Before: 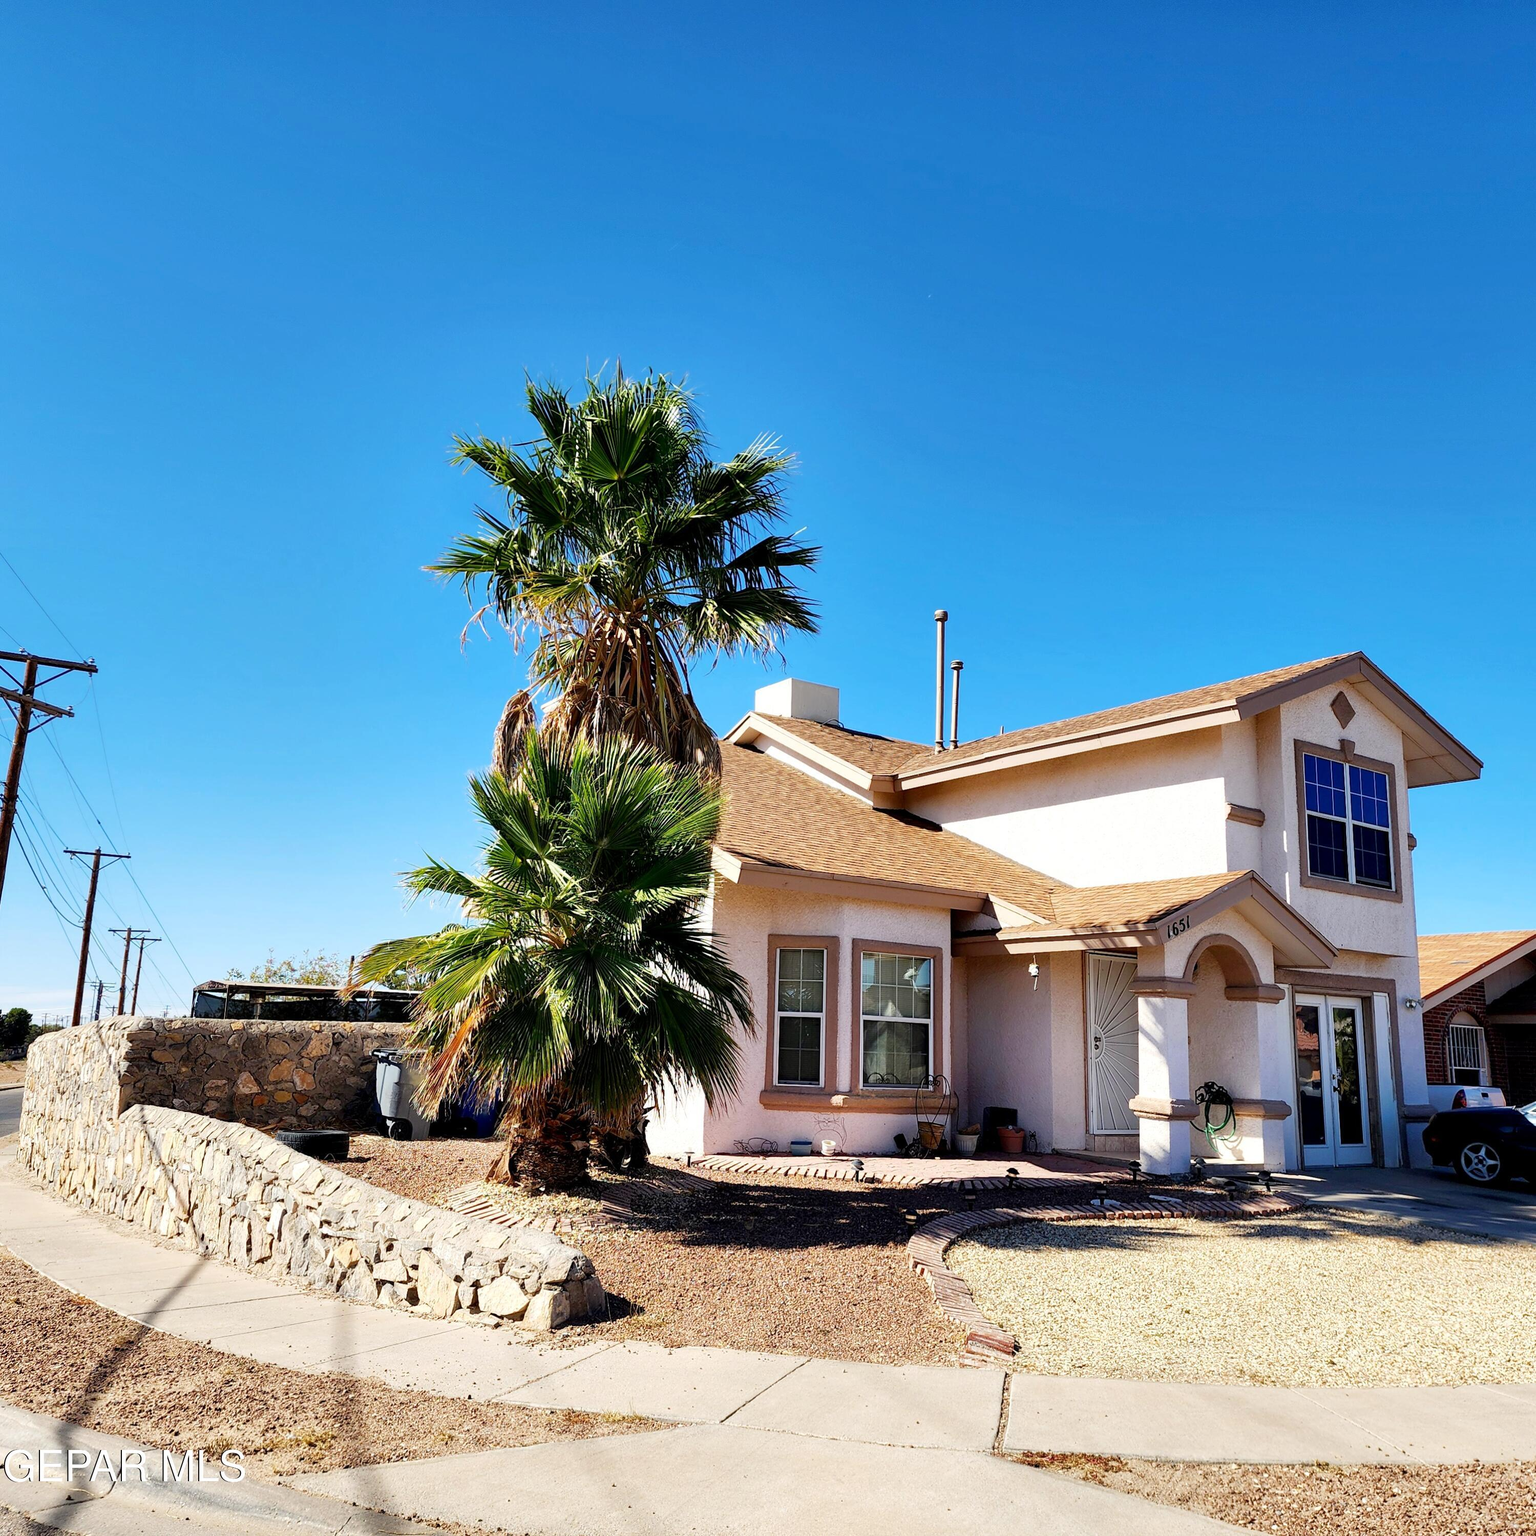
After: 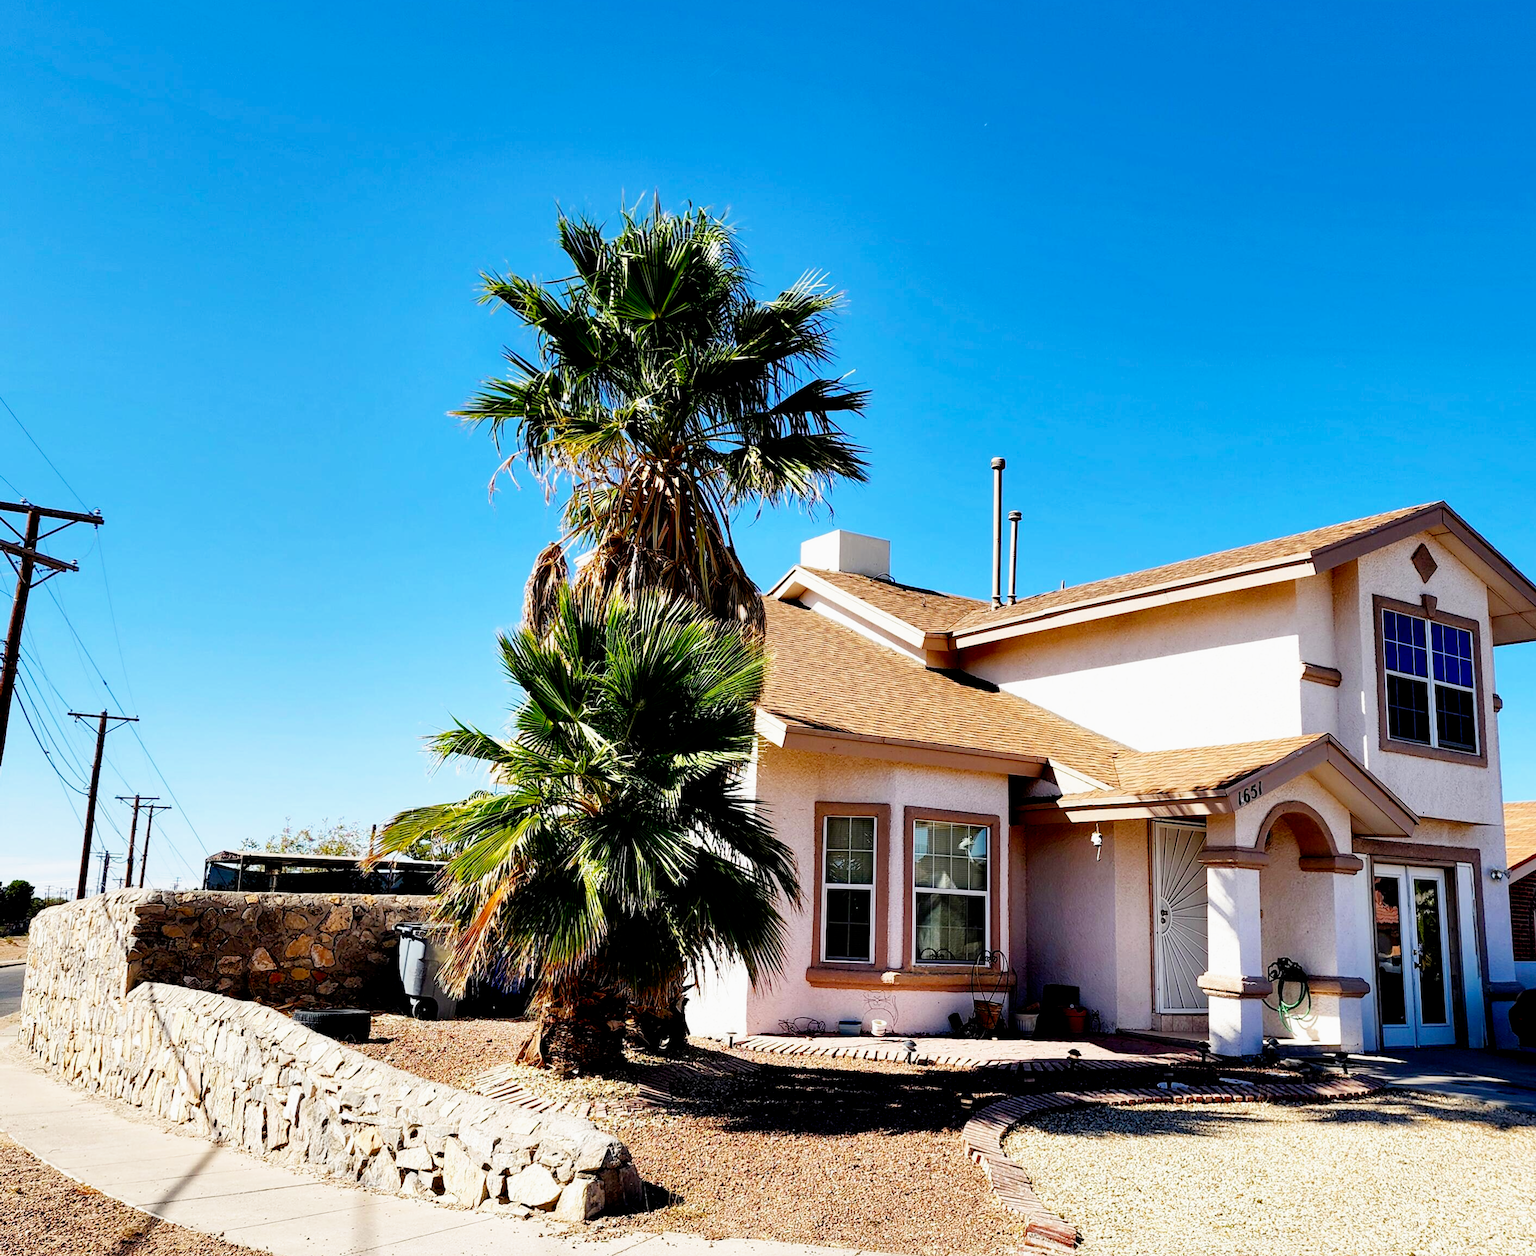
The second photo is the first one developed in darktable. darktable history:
filmic rgb: black relative exposure -6.3 EV, white relative exposure 2.8 EV, threshold 3 EV, target black luminance 0%, hardness 4.6, latitude 67.35%, contrast 1.292, shadows ↔ highlights balance -3.5%, preserve chrominance no, color science v4 (2020), contrast in shadows soft, enable highlight reconstruction true
crop and rotate: angle 0.03°, top 11.643%, right 5.651%, bottom 11.189%
